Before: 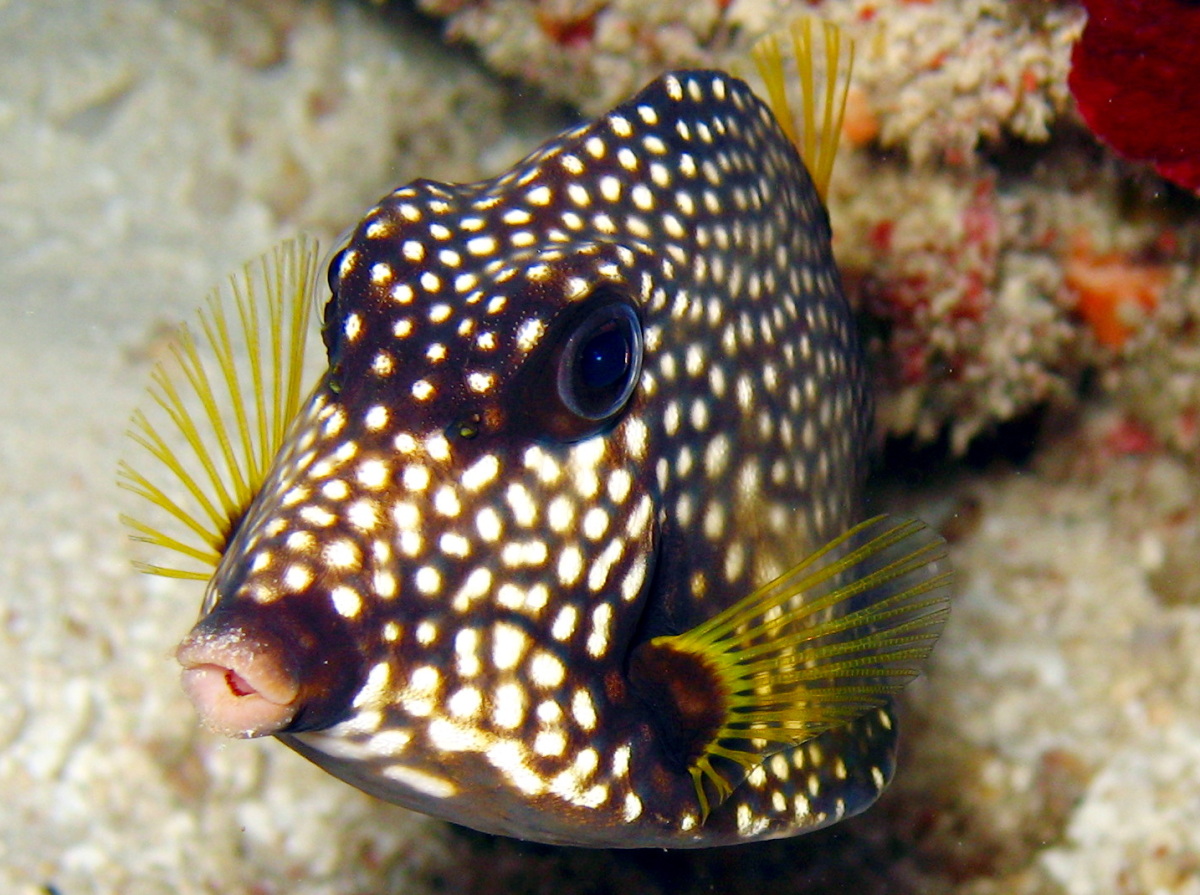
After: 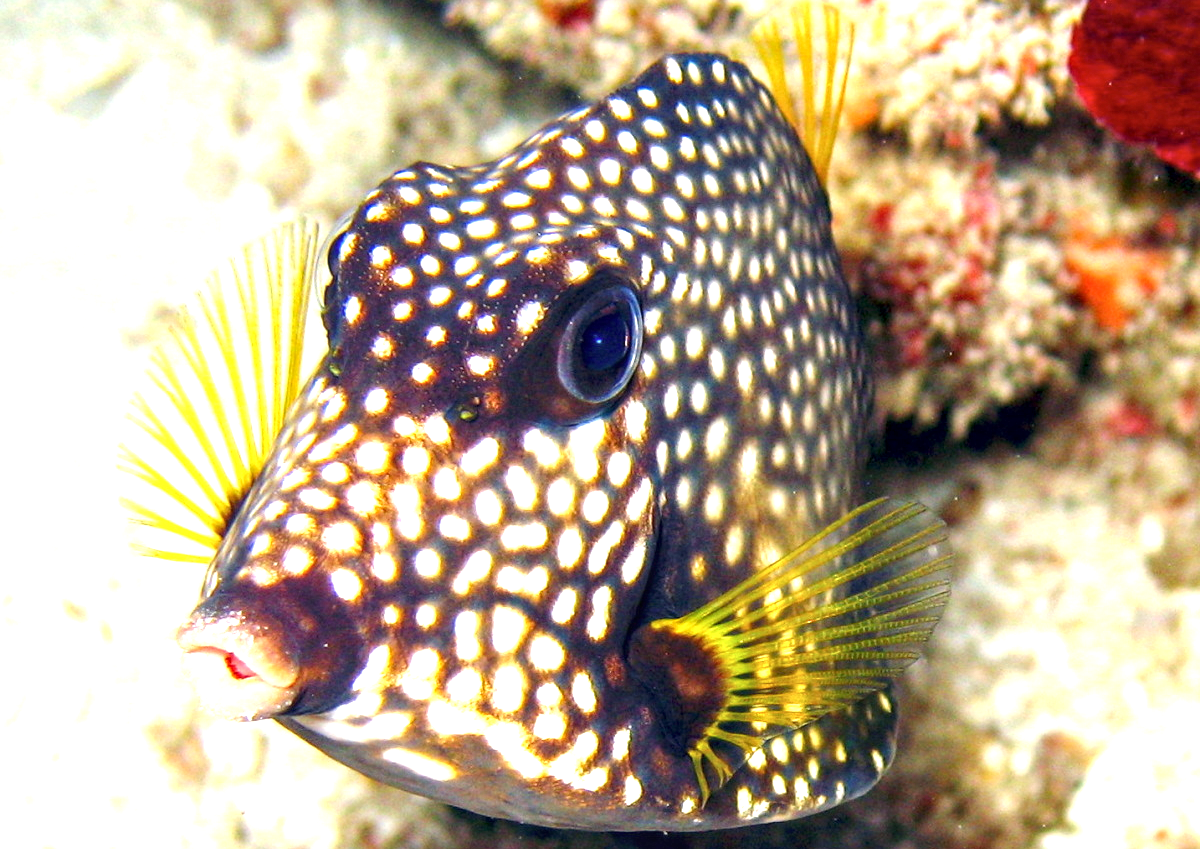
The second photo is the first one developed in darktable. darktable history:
exposure: black level correction 0, exposure 1.374 EV, compensate highlight preservation false
local contrast: highlights 33%, detail 134%
crop and rotate: top 1.982%, bottom 3.057%
contrast brightness saturation: saturation -0.022
